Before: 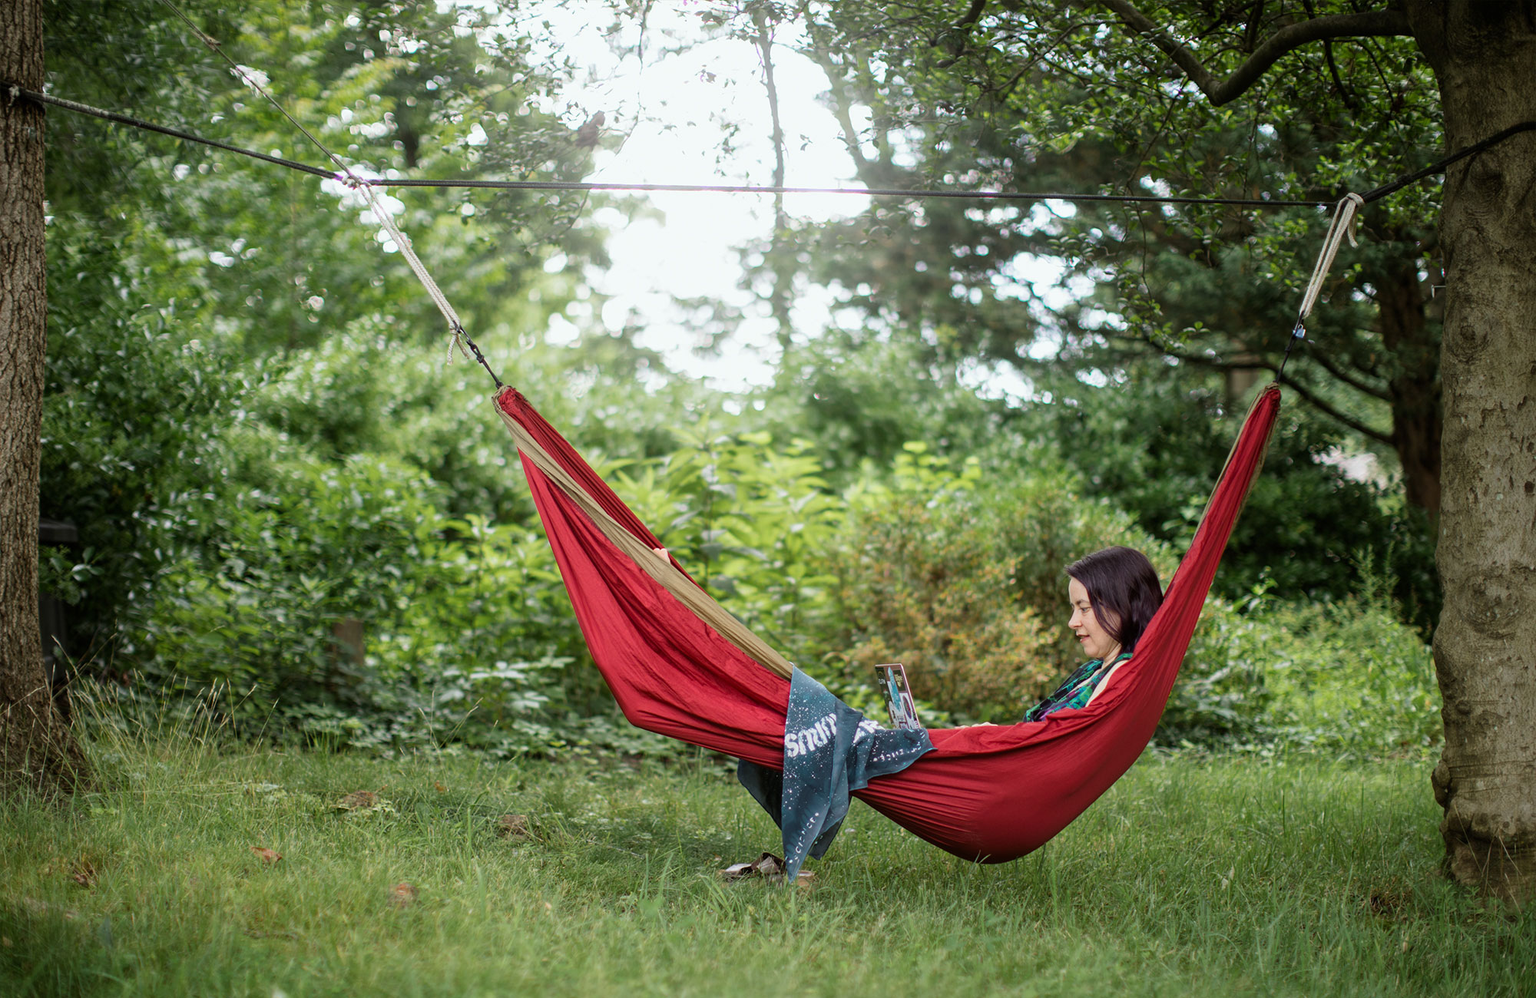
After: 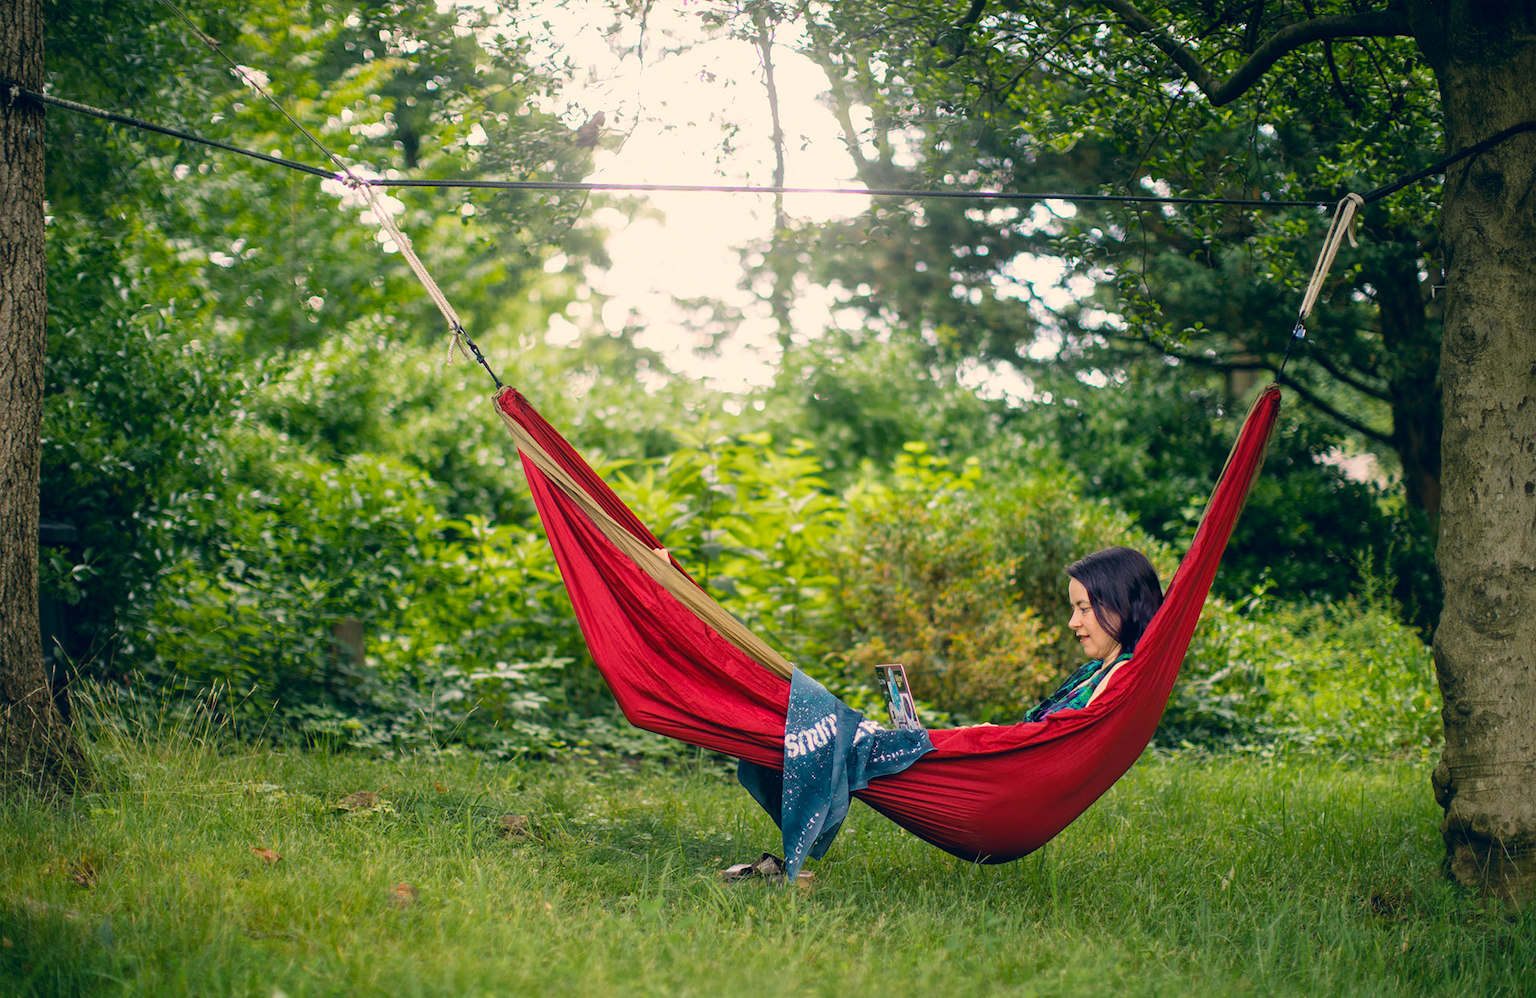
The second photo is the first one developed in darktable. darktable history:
color correction: highlights a* 10.32, highlights b* 14.66, shadows a* -9.59, shadows b* -15.02
color balance: output saturation 120%
color balance rgb: global vibrance 10%
